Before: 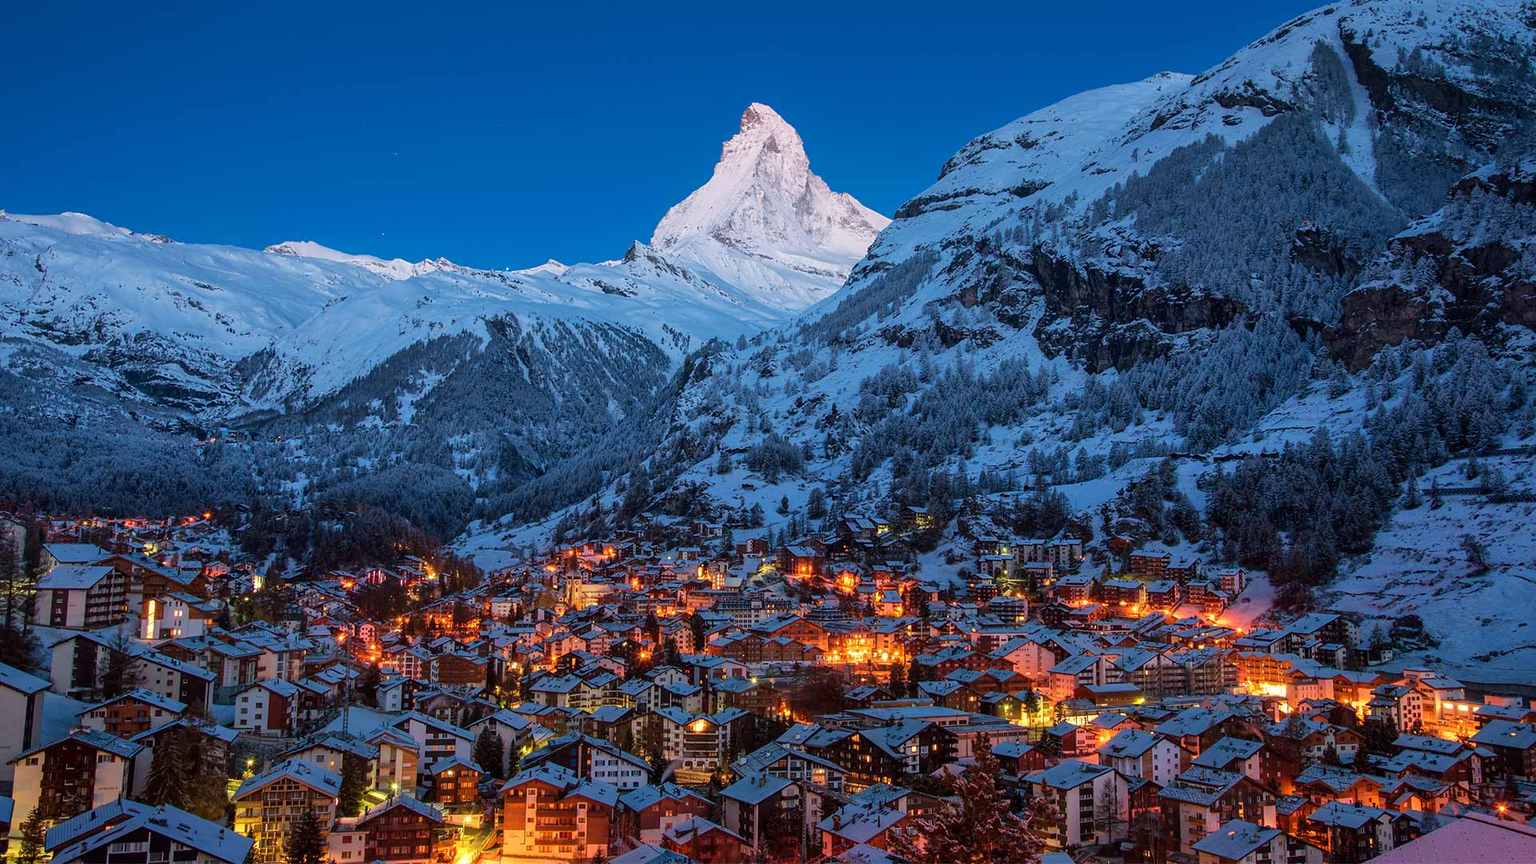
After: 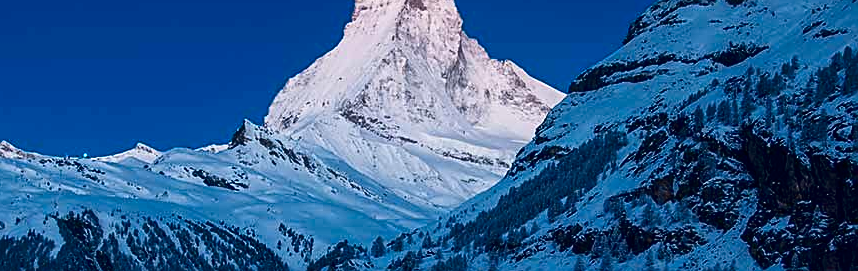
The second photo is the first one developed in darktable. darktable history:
exposure: compensate highlight preservation false
crop: left 28.64%, top 16.832%, right 26.637%, bottom 58.055%
sharpen: on, module defaults
contrast brightness saturation: contrast 0.19, brightness -0.24, saturation 0.11
